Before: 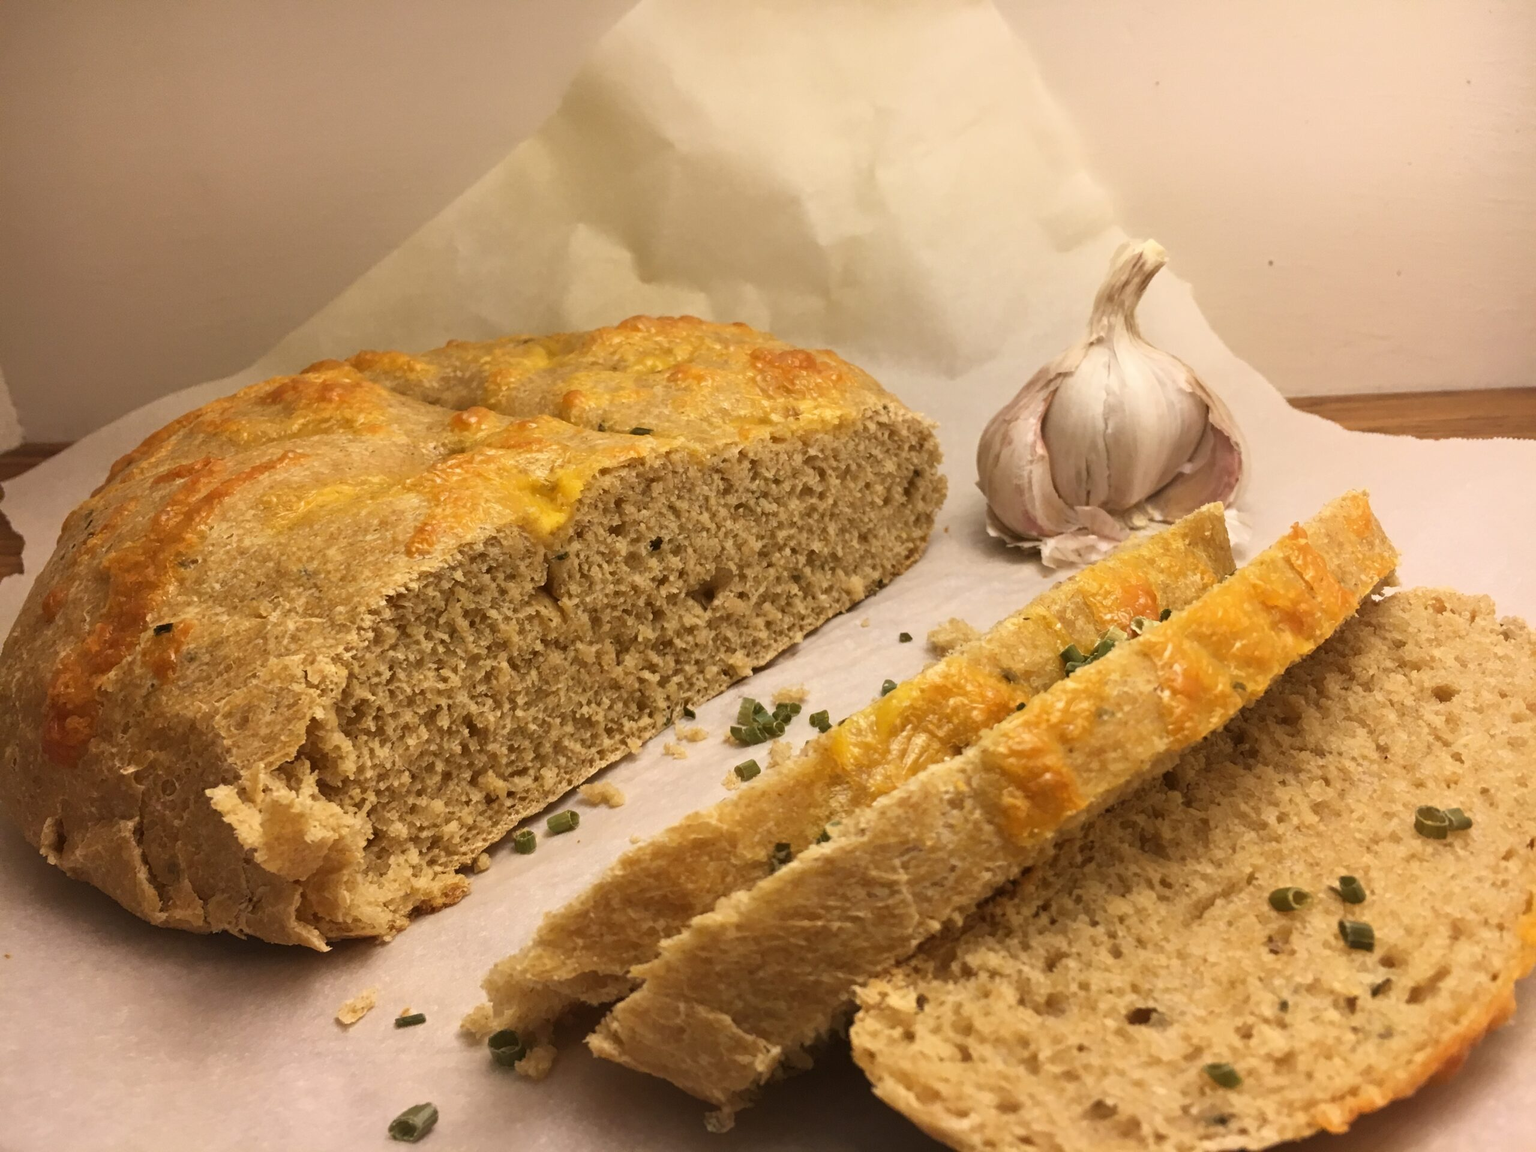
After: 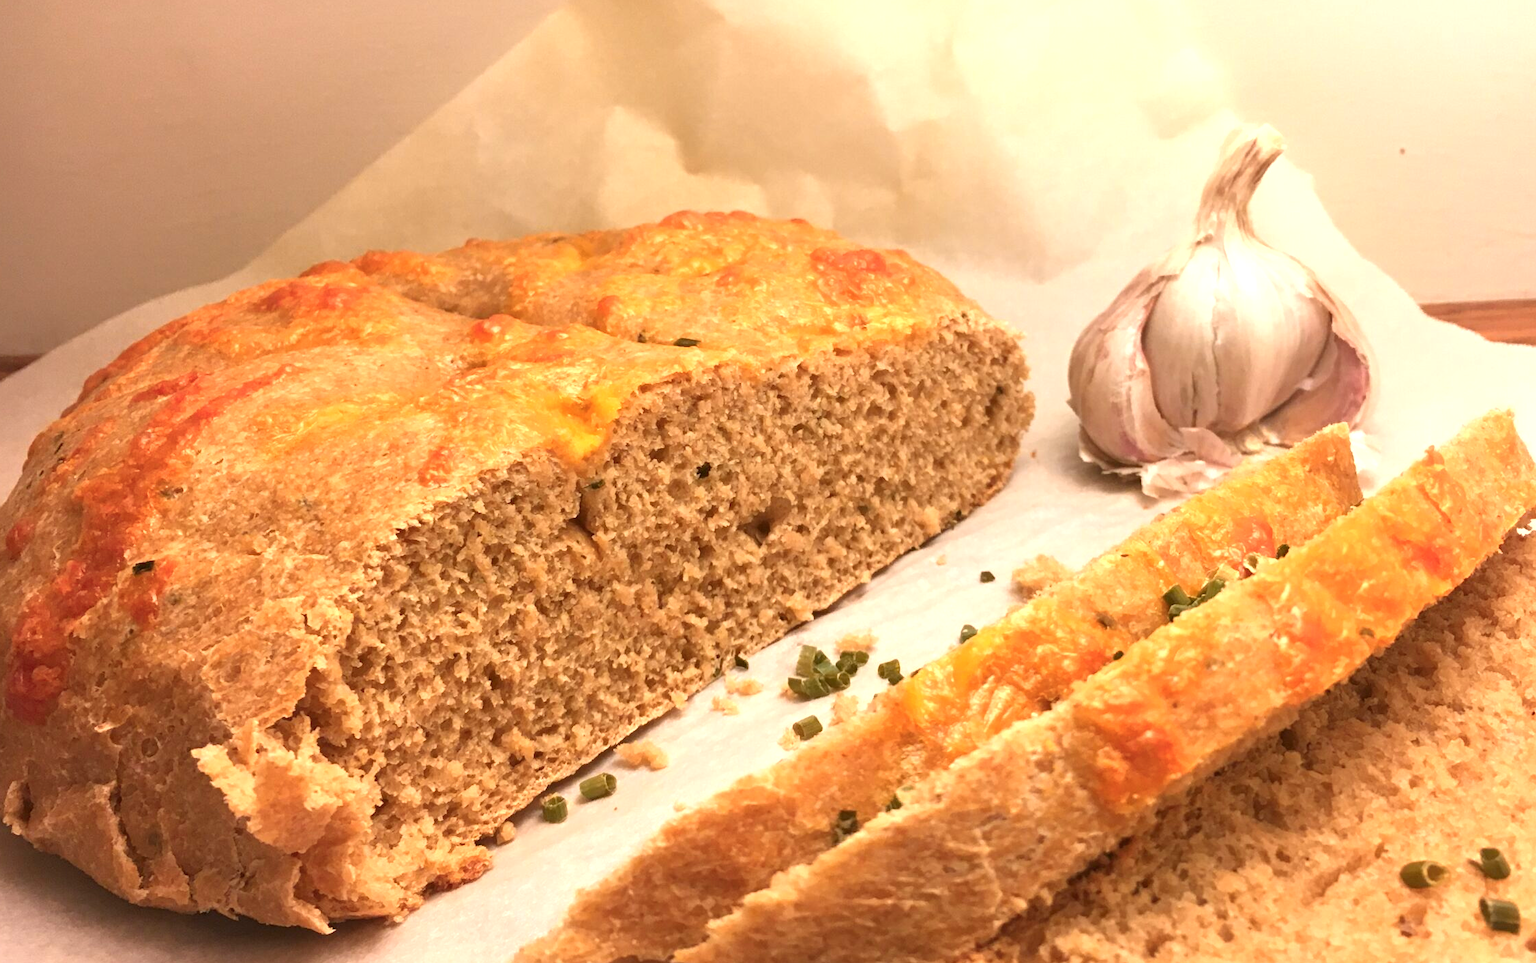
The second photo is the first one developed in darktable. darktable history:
crop and rotate: left 2.425%, top 11.305%, right 9.6%, bottom 15.08%
color zones: curves: ch1 [(0.239, 0.552) (0.75, 0.5)]; ch2 [(0.25, 0.462) (0.749, 0.457)], mix 25.94%
exposure: black level correction 0, exposure 0.7 EV, compensate exposure bias true, compensate highlight preservation false
rgb levels: preserve colors max RGB
